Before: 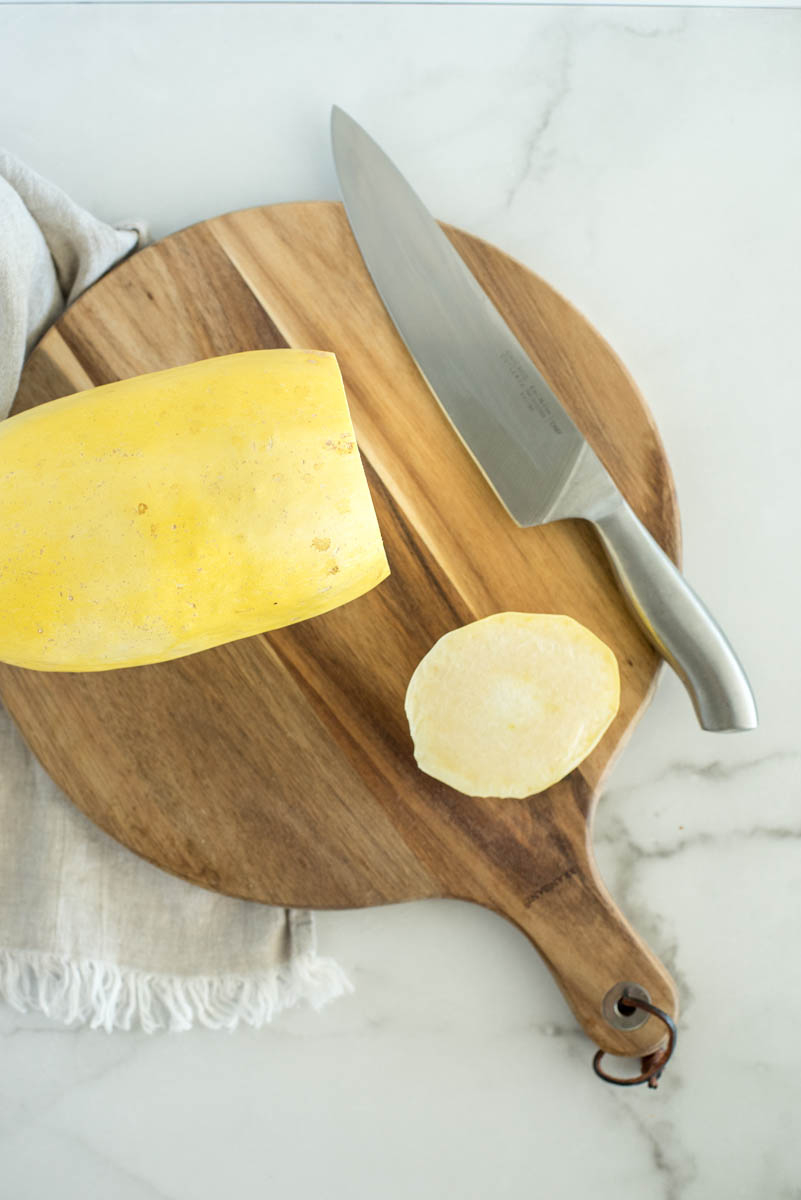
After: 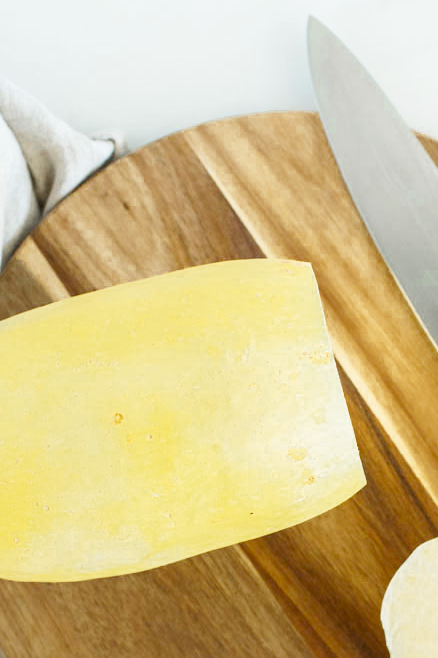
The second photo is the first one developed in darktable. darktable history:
base curve: curves: ch0 [(0, 0) (0.204, 0.334) (0.55, 0.733) (1, 1)], preserve colors none
color zones: curves: ch0 [(0.11, 0.396) (0.195, 0.36) (0.25, 0.5) (0.303, 0.412) (0.357, 0.544) (0.75, 0.5) (0.967, 0.328)]; ch1 [(0, 0.468) (0.112, 0.512) (0.202, 0.6) (0.25, 0.5) (0.307, 0.352) (0.357, 0.544) (0.75, 0.5) (0.963, 0.524)]
crop and rotate: left 3.047%, top 7.509%, right 42.236%, bottom 37.598%
